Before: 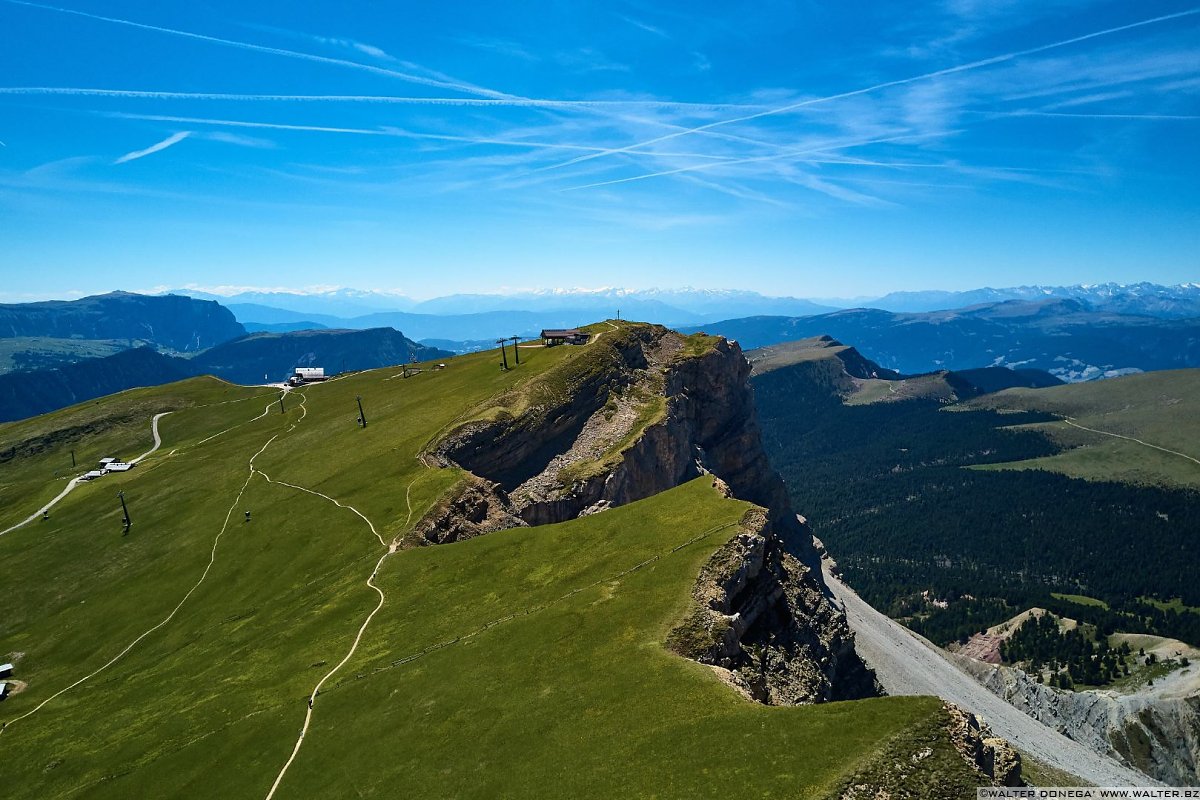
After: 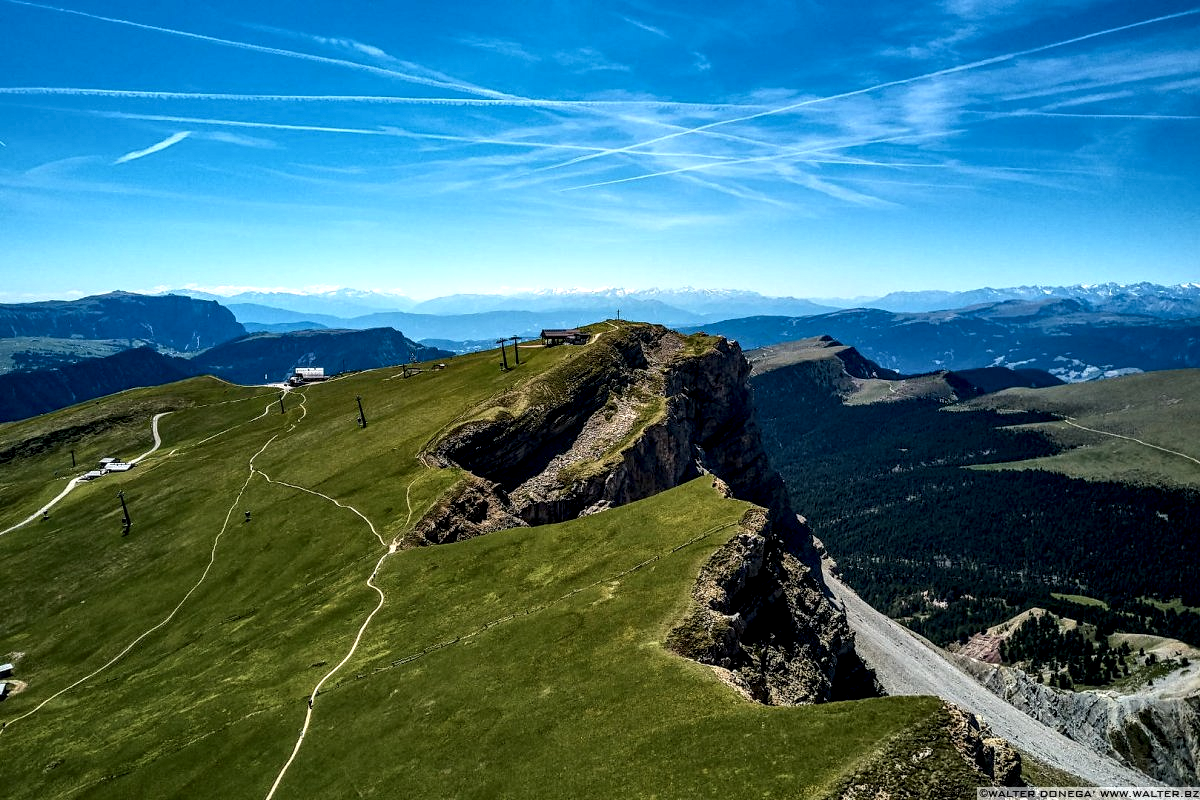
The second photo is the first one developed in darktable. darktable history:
local contrast: highlights 17%, detail 187%
exposure: exposure -0.052 EV, compensate exposure bias true, compensate highlight preservation false
